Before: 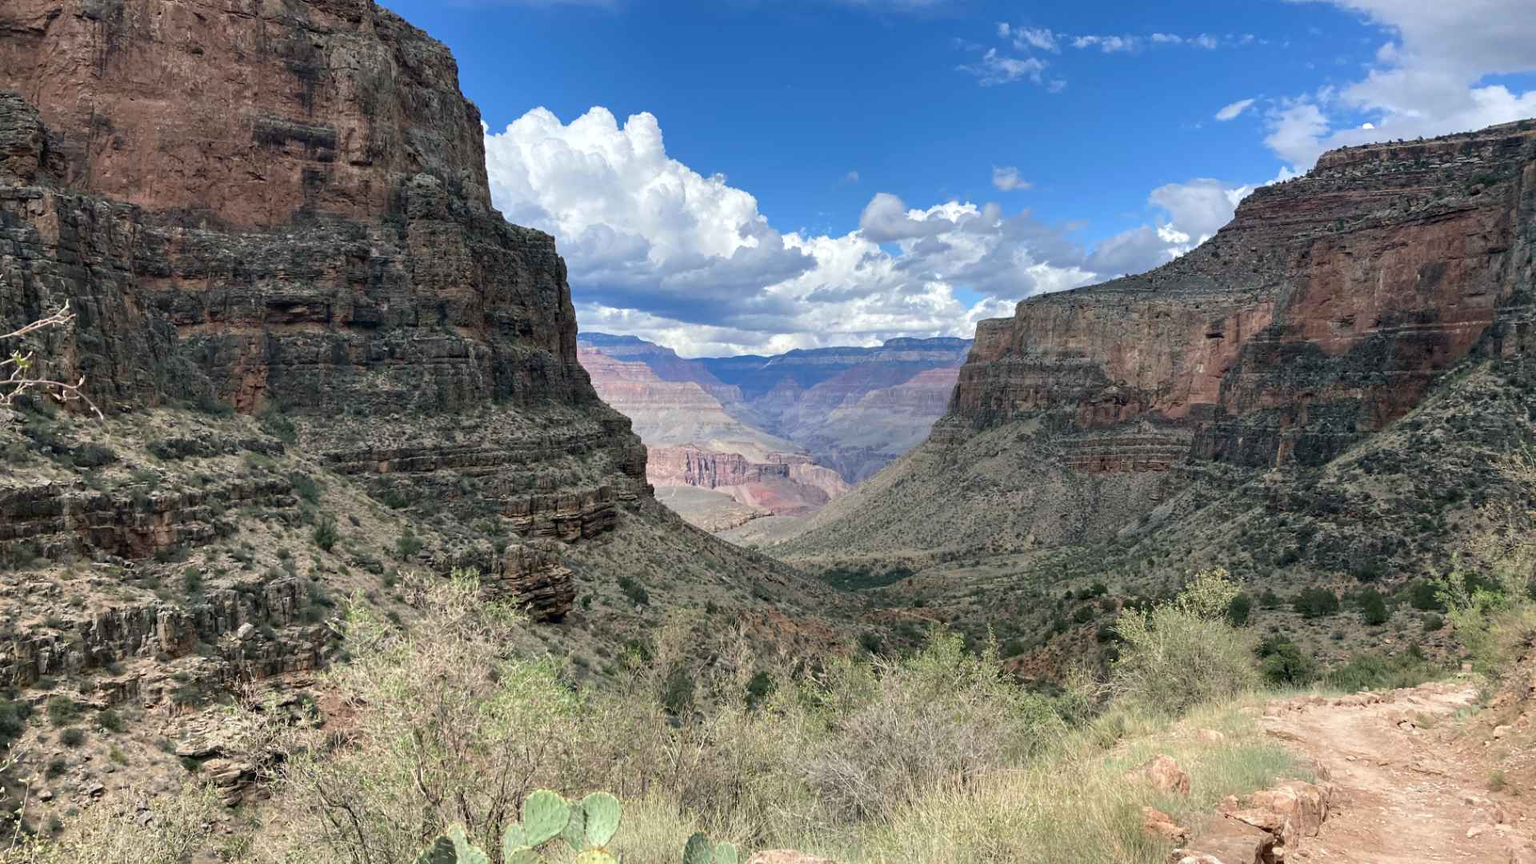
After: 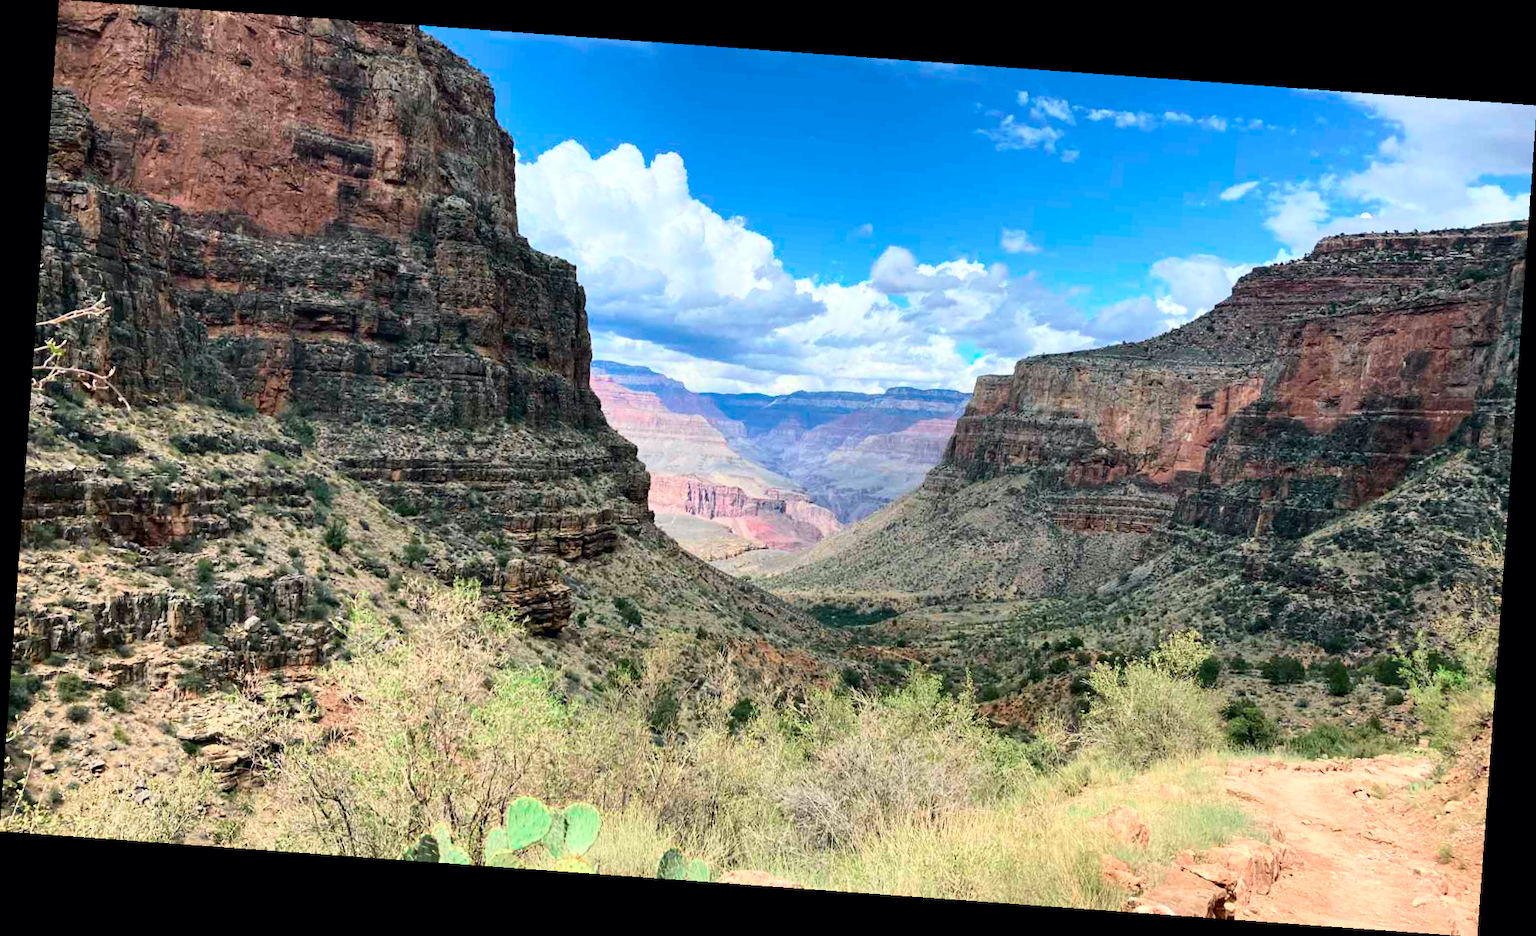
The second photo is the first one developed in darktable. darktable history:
tone curve: curves: ch0 [(0, 0) (0.051, 0.021) (0.11, 0.069) (0.249, 0.235) (0.452, 0.526) (0.596, 0.713) (0.703, 0.83) (0.851, 0.938) (1, 1)]; ch1 [(0, 0) (0.1, 0.038) (0.318, 0.221) (0.413, 0.325) (0.443, 0.412) (0.483, 0.474) (0.503, 0.501) (0.516, 0.517) (0.548, 0.568) (0.569, 0.599) (0.594, 0.634) (0.666, 0.701) (1, 1)]; ch2 [(0, 0) (0.453, 0.435) (0.479, 0.476) (0.504, 0.5) (0.529, 0.537) (0.556, 0.583) (0.584, 0.618) (0.824, 0.815) (1, 1)], color space Lab, independent channels, preserve colors none
rotate and perspective: rotation 4.1°, automatic cropping off
